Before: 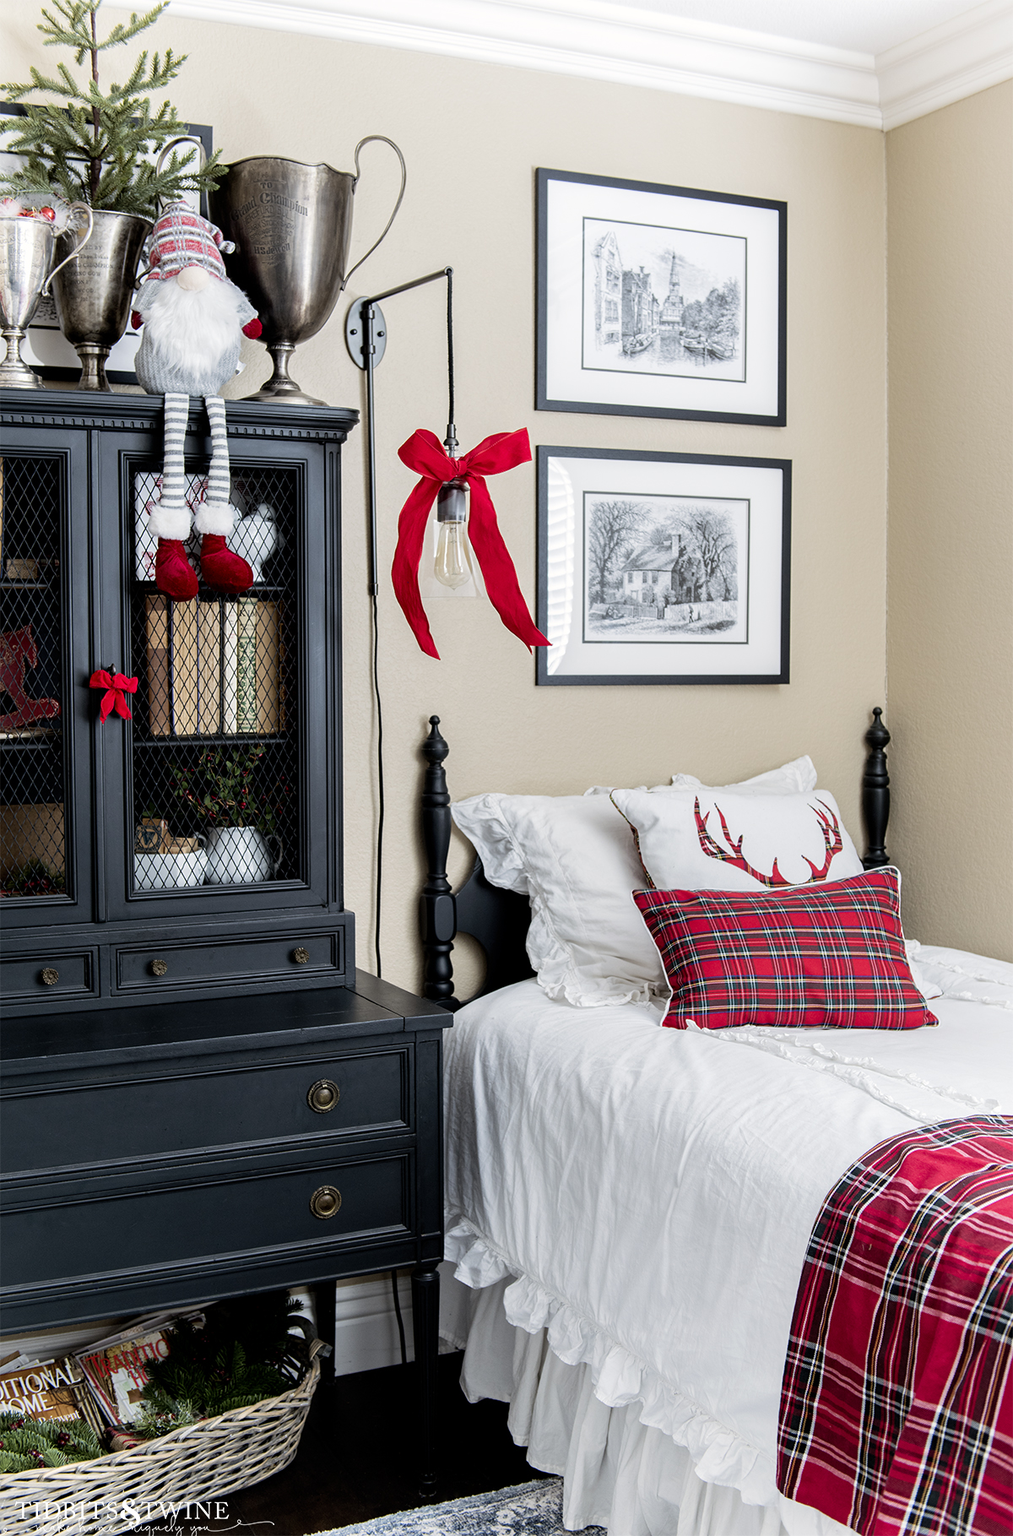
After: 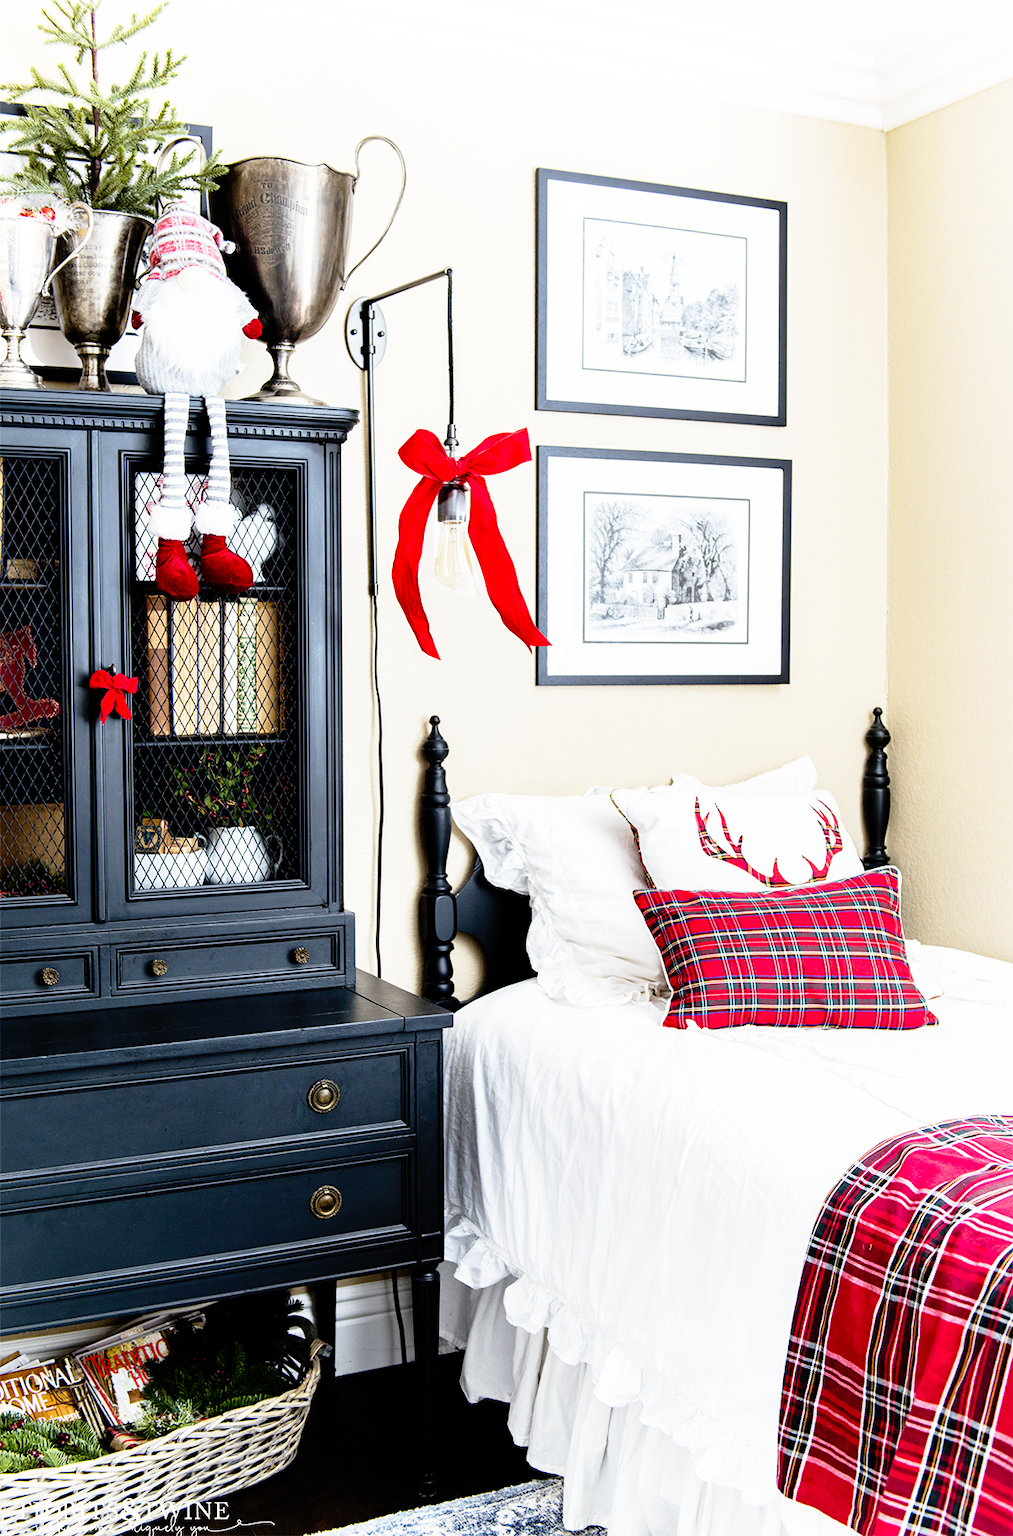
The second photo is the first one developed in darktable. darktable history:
color balance rgb: linear chroma grading › global chroma 14.652%, perceptual saturation grading › global saturation 0.88%, global vibrance 15.745%, saturation formula JzAzBz (2021)
tone equalizer: edges refinement/feathering 500, mask exposure compensation -1.57 EV, preserve details no
base curve: curves: ch0 [(0, 0) (0.012, 0.01) (0.073, 0.168) (0.31, 0.711) (0.645, 0.957) (1, 1)], preserve colors none
